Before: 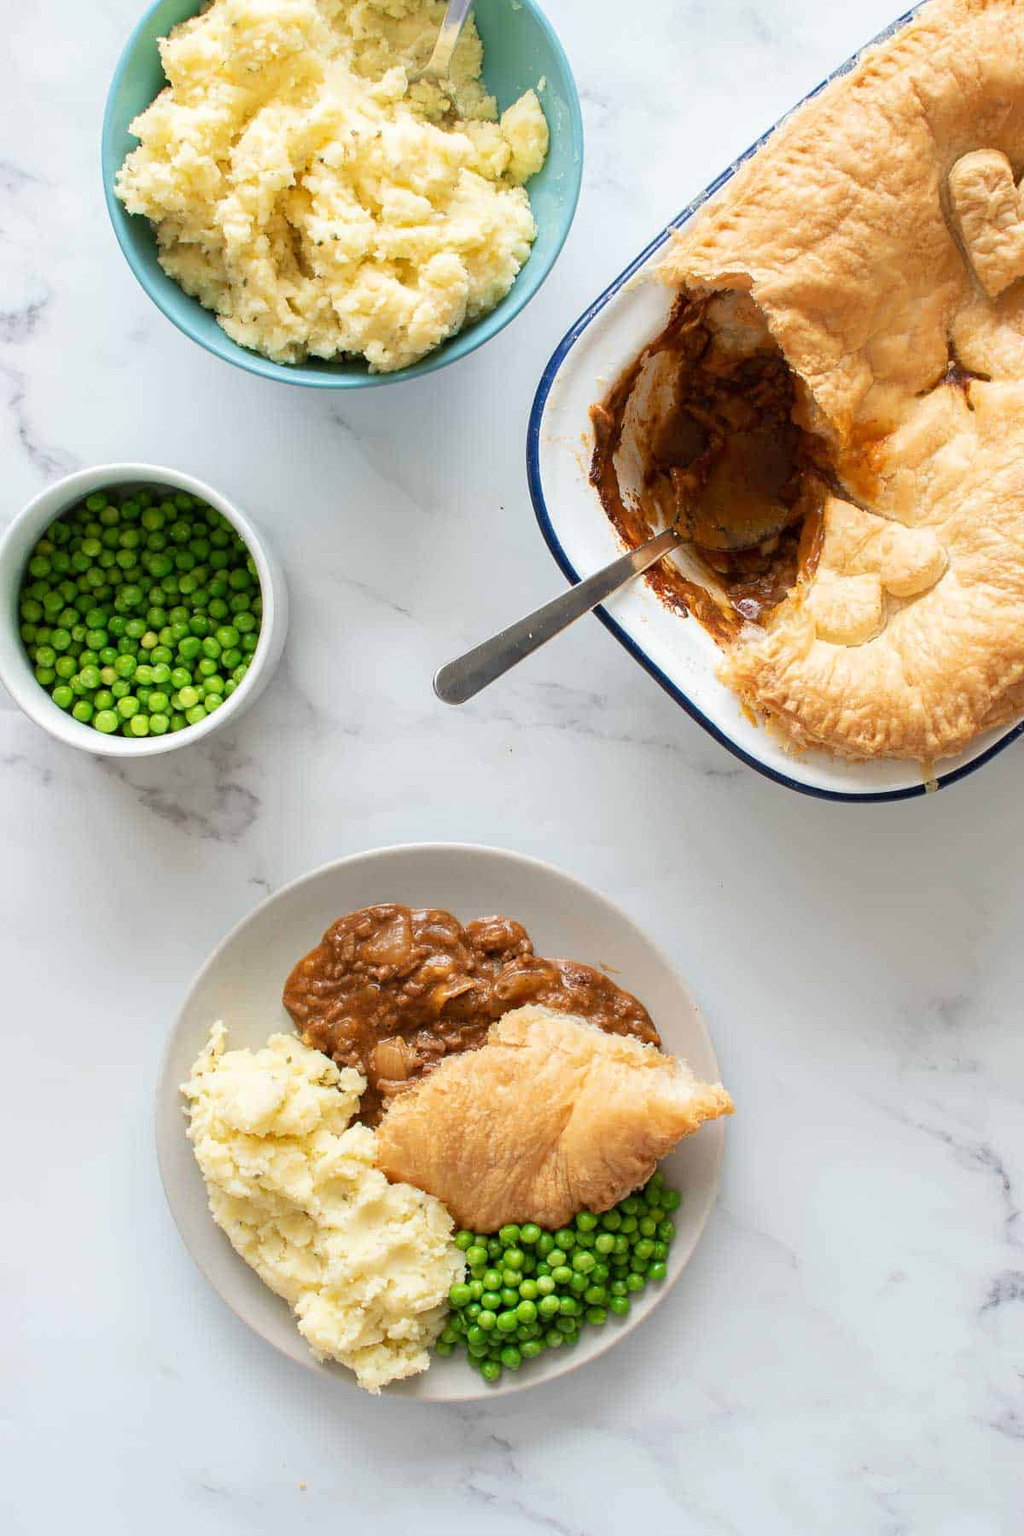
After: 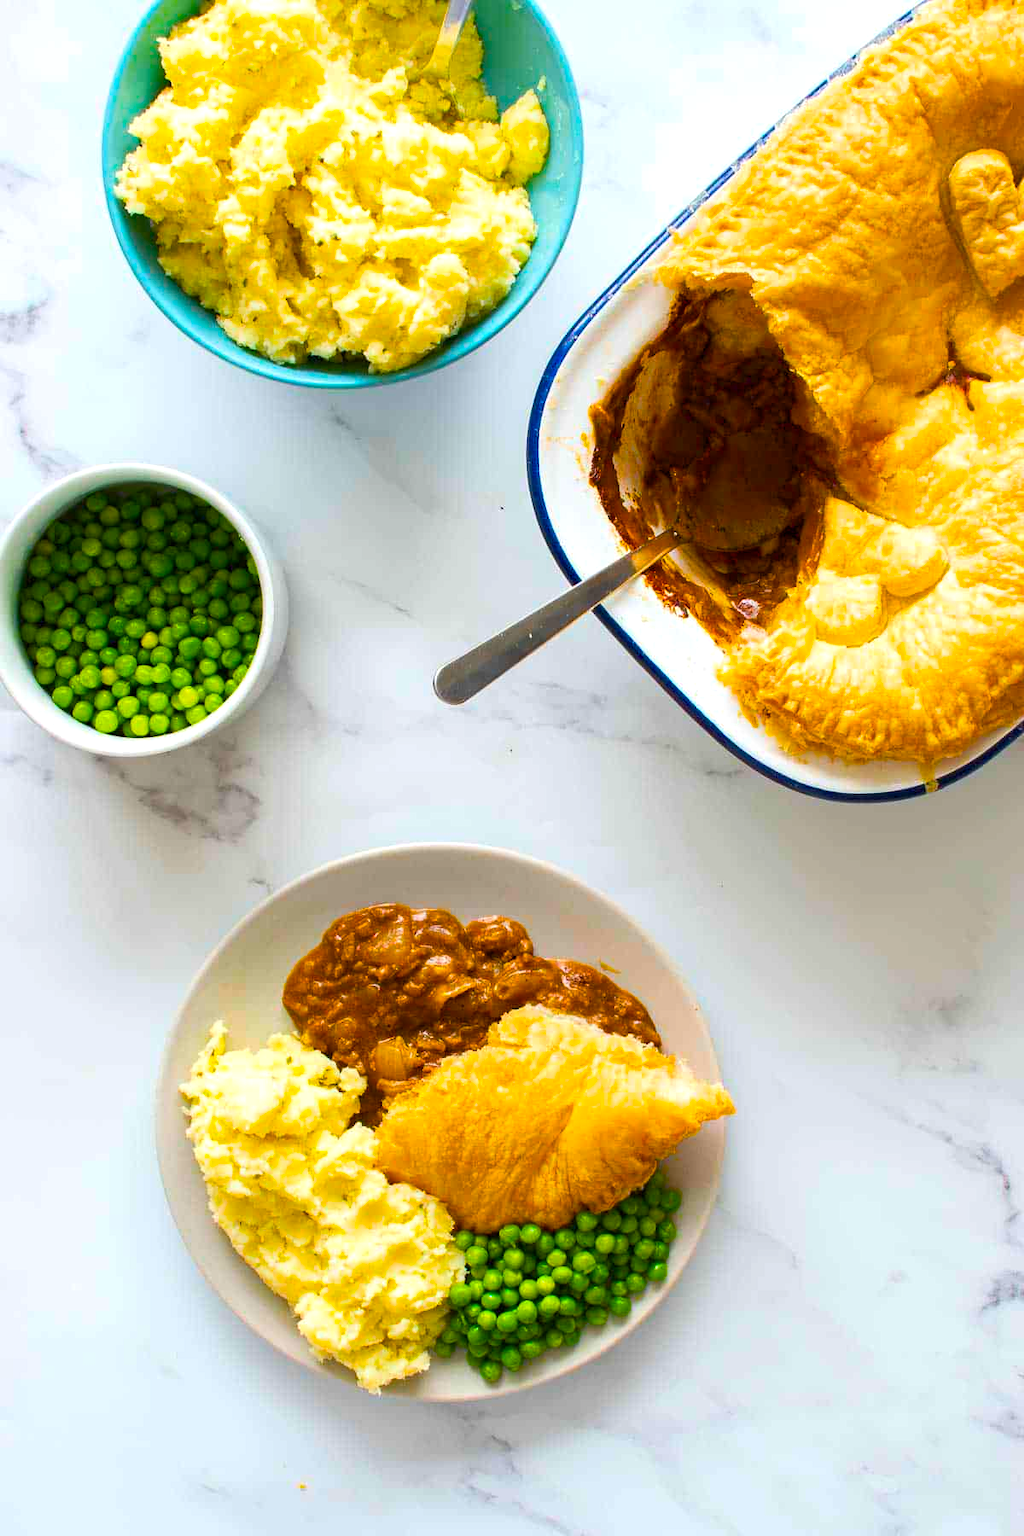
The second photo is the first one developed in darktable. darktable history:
color balance rgb: perceptual saturation grading › global saturation 64.687%, perceptual saturation grading › highlights 49.798%, perceptual saturation grading › shadows 29.472%, perceptual brilliance grading › global brilliance 20.012%, perceptual brilliance grading › shadows -39.341%, contrast -20.45%
